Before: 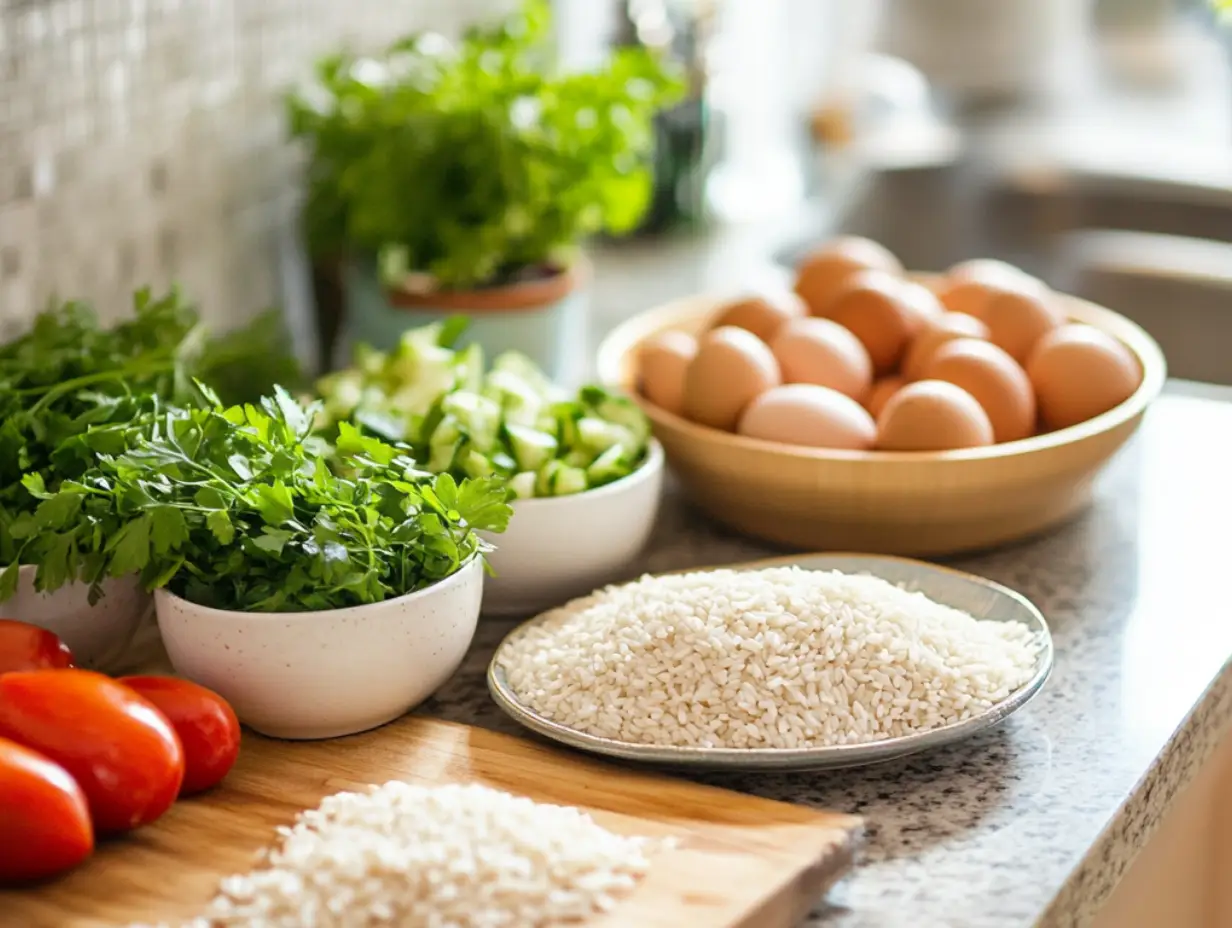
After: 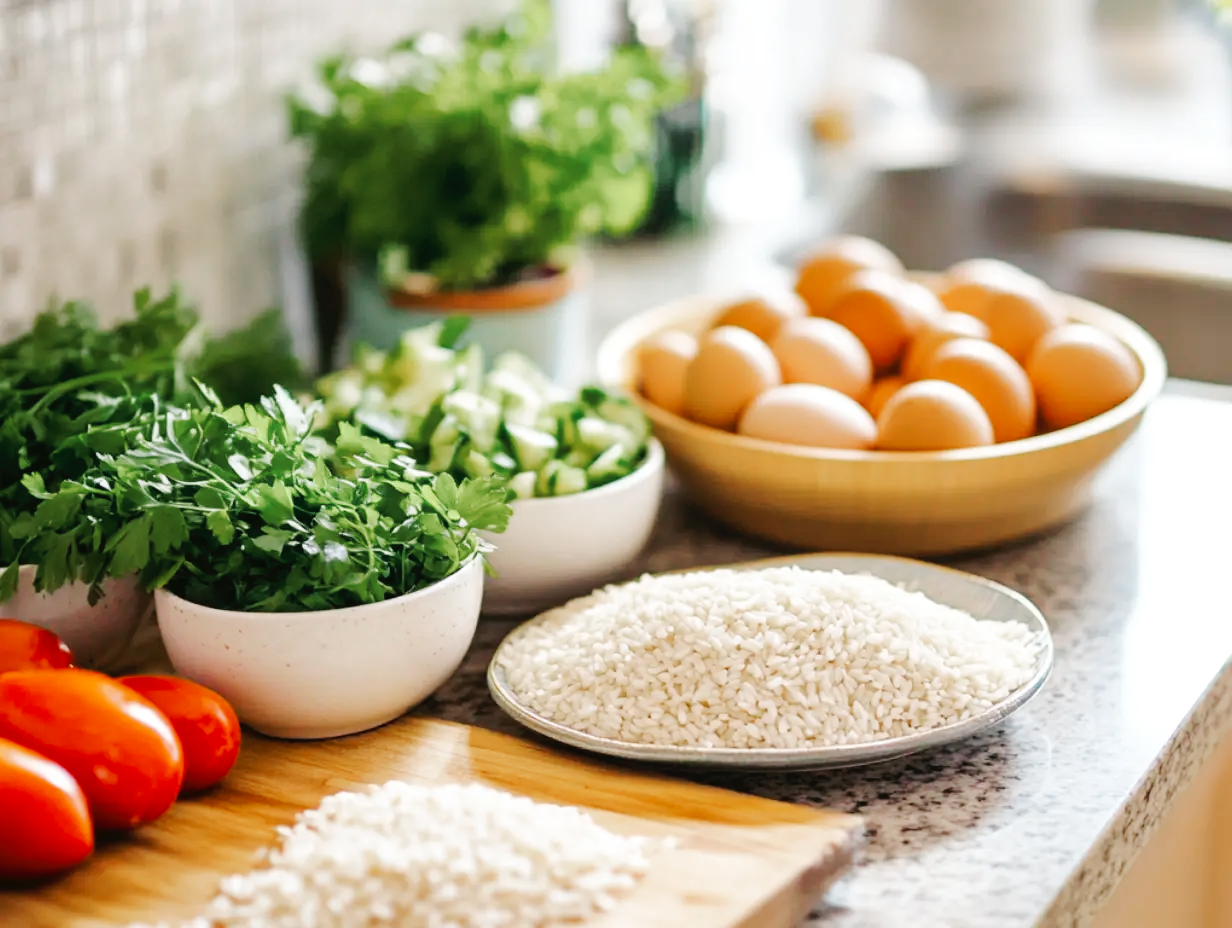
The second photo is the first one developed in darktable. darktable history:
tone curve: curves: ch0 [(0, 0) (0.003, 0.014) (0.011, 0.017) (0.025, 0.023) (0.044, 0.035) (0.069, 0.04) (0.1, 0.062) (0.136, 0.099) (0.177, 0.152) (0.224, 0.214) (0.277, 0.291) (0.335, 0.383) (0.399, 0.487) (0.468, 0.581) (0.543, 0.662) (0.623, 0.738) (0.709, 0.802) (0.801, 0.871) (0.898, 0.936) (1, 1)], preserve colors none
color look up table: target L [89.21, 86.82, 90.16, 81.95, 72.94, 72.89, 74.49, 63.16, 62.17, 49.3, 44.25, 43.15, 41.67, 25.8, 16.41, 101.47, 79.63, 73.2, 71.24, 63.51, 58.64, 58.2, 55.51, 49.08, 50.83, 49.21, 43.77, 37.01, 21.43, 23.96, 7.671, 84.79, 74.12, 69.83, 60.52, 56.41, 48.19, 44.71, 42.67, 29.81, 28.91, 21.99, 25.57, 10.2, 77.65, 78.5, 60.86, 53.15, 33.41], target a [-22.45, -24.63, -24.71, -38.75, -62.5, -11.86, -53.1, -1.696, -34.72, -24.11, -27.2, -33.18, -2.666, -22, -12, 0, 7.949, 35.04, 8.324, 40.21, 57.86, 39.05, 27.59, 65.93, 48.67, 75.69, 63.02, 7.162, 29.32, 33.51, 5.129, 27.22, 12.19, 54.48, 8.476, 74.25, 33.04, 67.23, 61.67, 2.298, 18.82, 1.725, 36.36, 23.84, -41.62, -52.65, -8.206, -15.89, -16.67], target b [54.61, 27.6, 1.595, 35.04, 37.34, 16.93, 19.14, 39.28, 3.334, 15.35, 28.78, 26.02, 6.296, 18.24, 10.07, -0.001, 71.24, 6.7, 3.922, 52.18, 15.25, 56.14, 23.51, 48.86, 48.46, 0.187, 26.35, 34, 1.004, 30.71, 11.94, -20.33, -18.98, -39.08, -51.69, -30.7, -18.95, -23.42, -56.81, -33.19, -56.7, -10.99, -7.196, -29.93, -26.17, -7.481, -20.71, -39.14, -3.75], num patches 49
